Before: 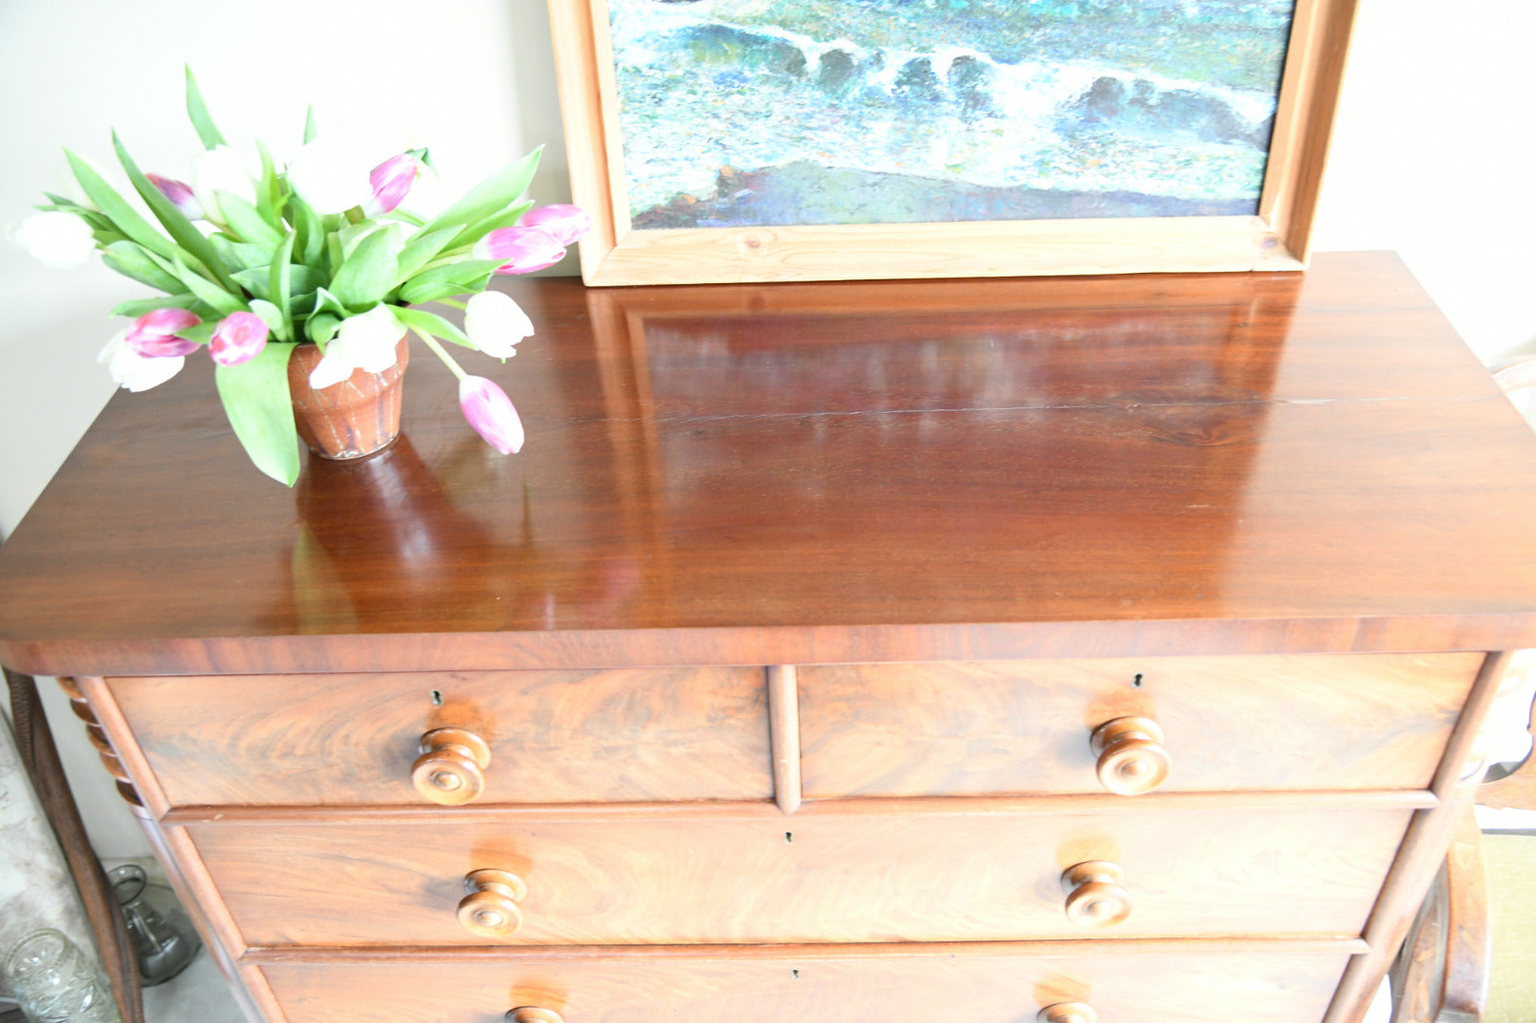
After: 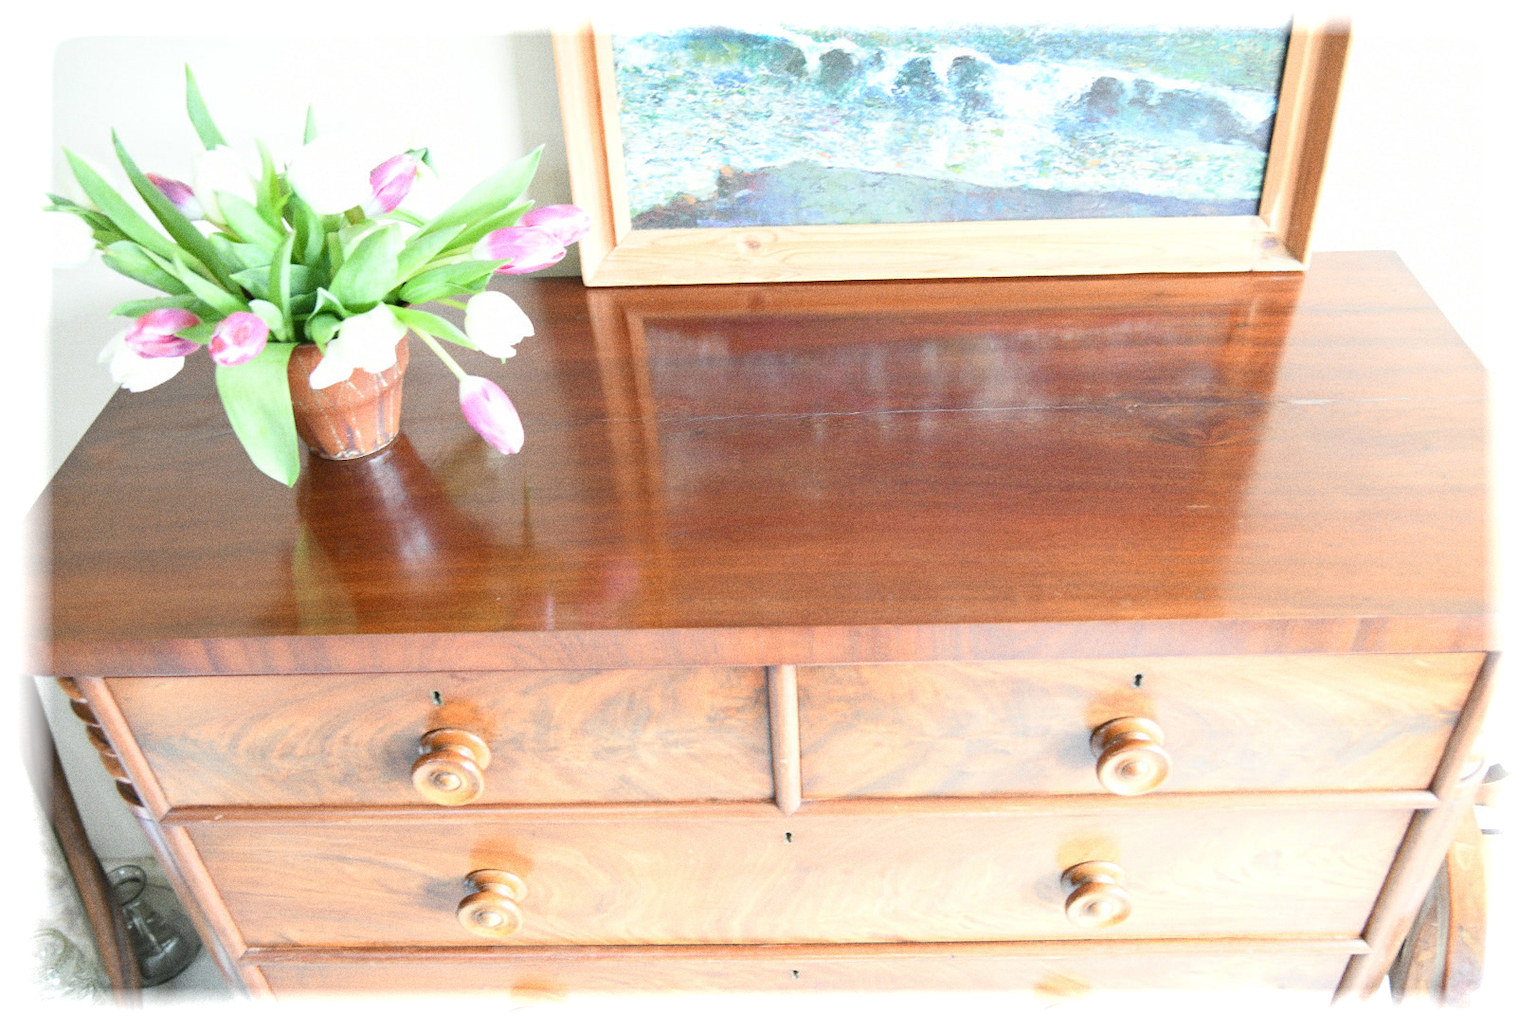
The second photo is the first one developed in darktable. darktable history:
vignetting: fall-off start 93%, fall-off radius 5%, brightness 1, saturation -0.49, automatic ratio true, width/height ratio 1.332, shape 0.04, unbound false
grain: coarseness 8.68 ISO, strength 31.94%
